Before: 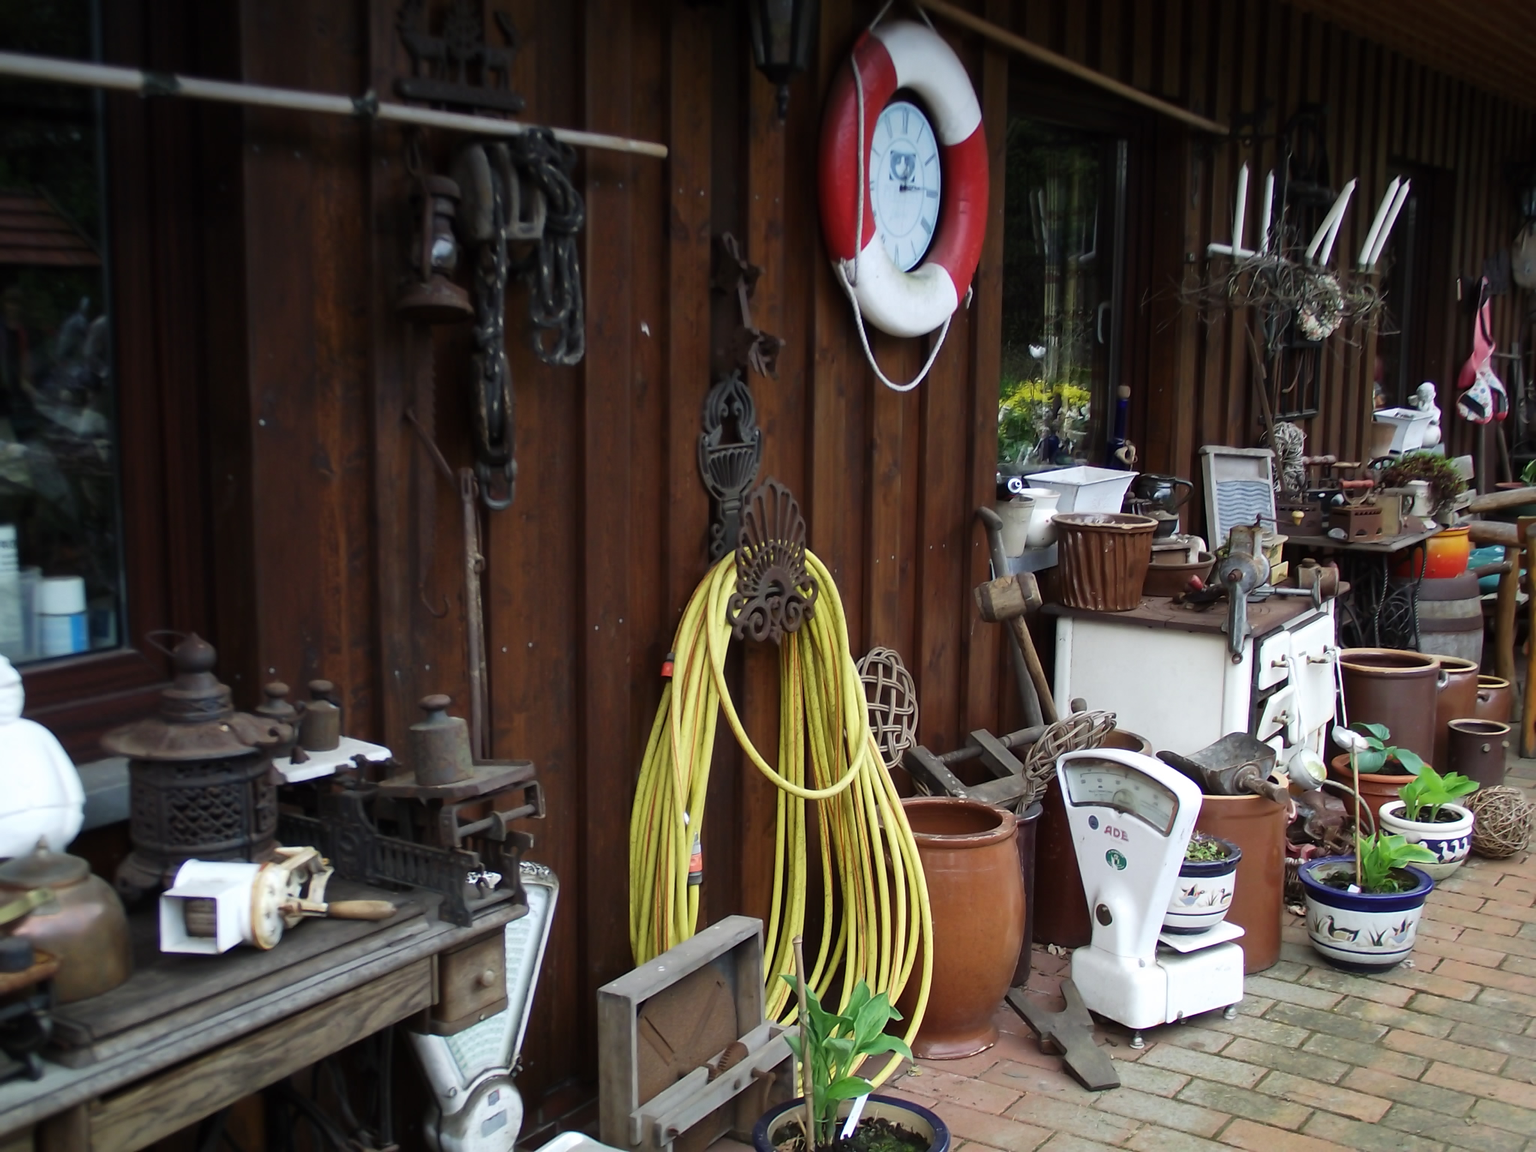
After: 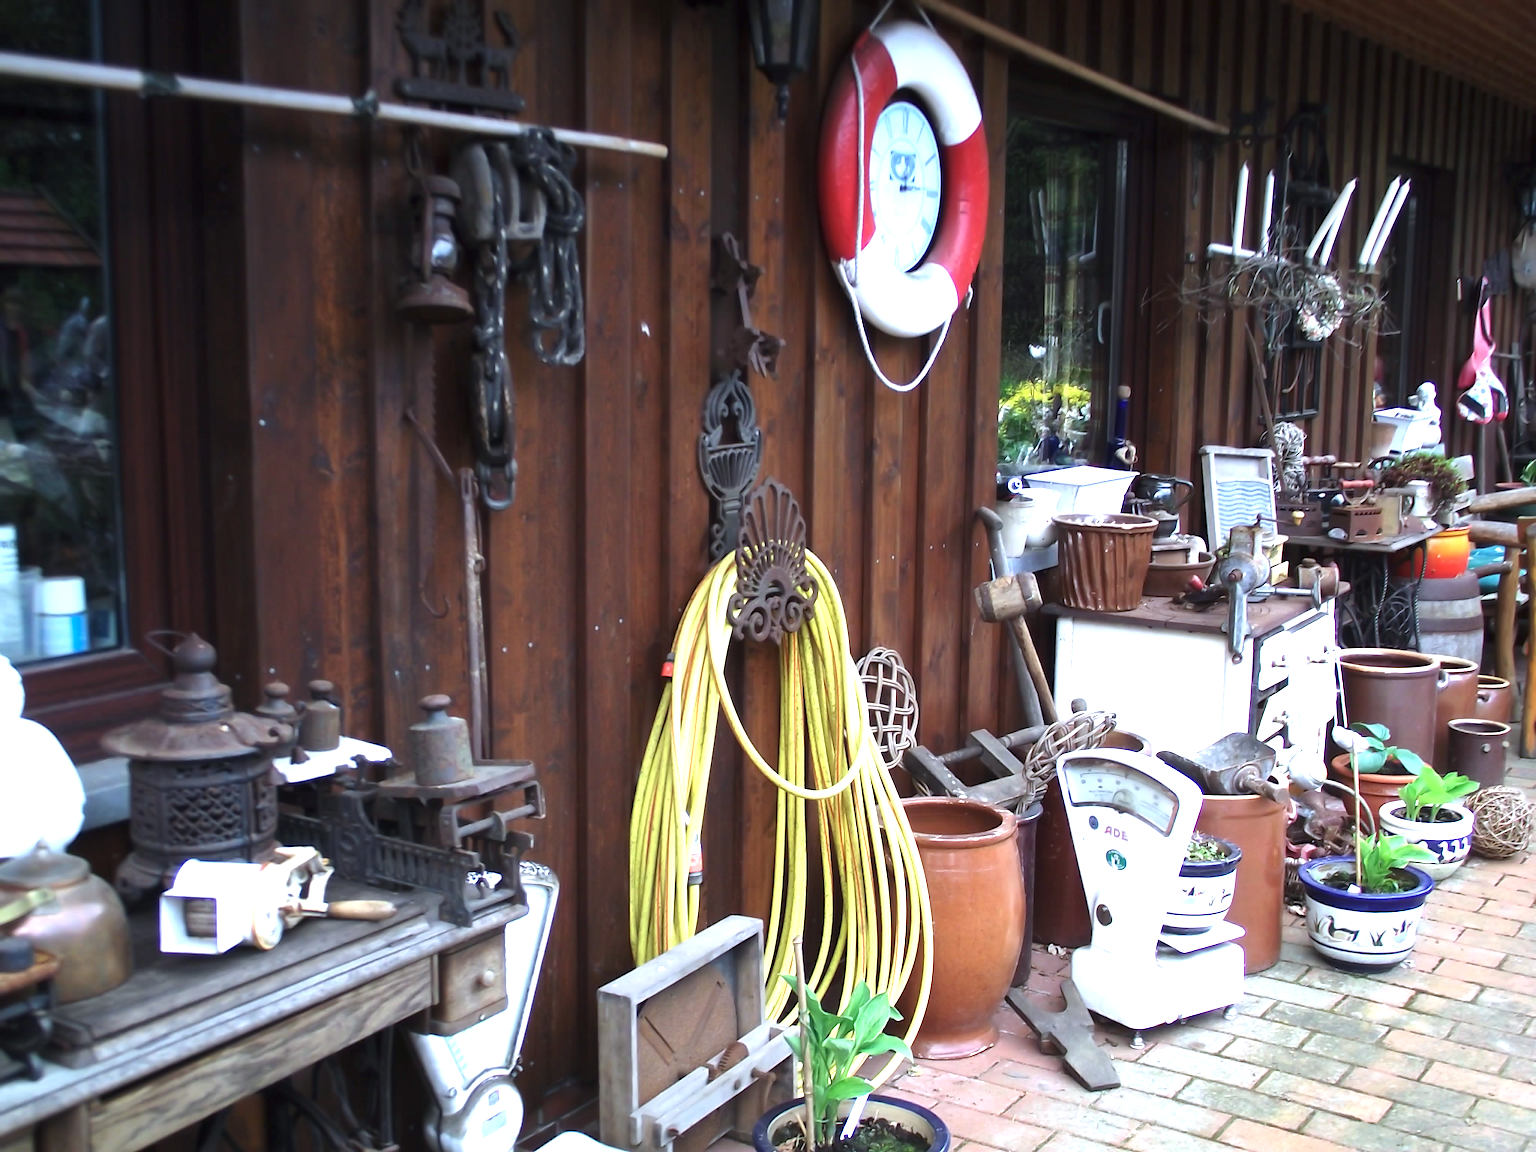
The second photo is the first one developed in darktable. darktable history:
exposure: black level correction 0, exposure 1.3 EV, compensate highlight preservation false
color calibration: illuminant as shot in camera, x 0.37, y 0.382, temperature 4313.32 K
